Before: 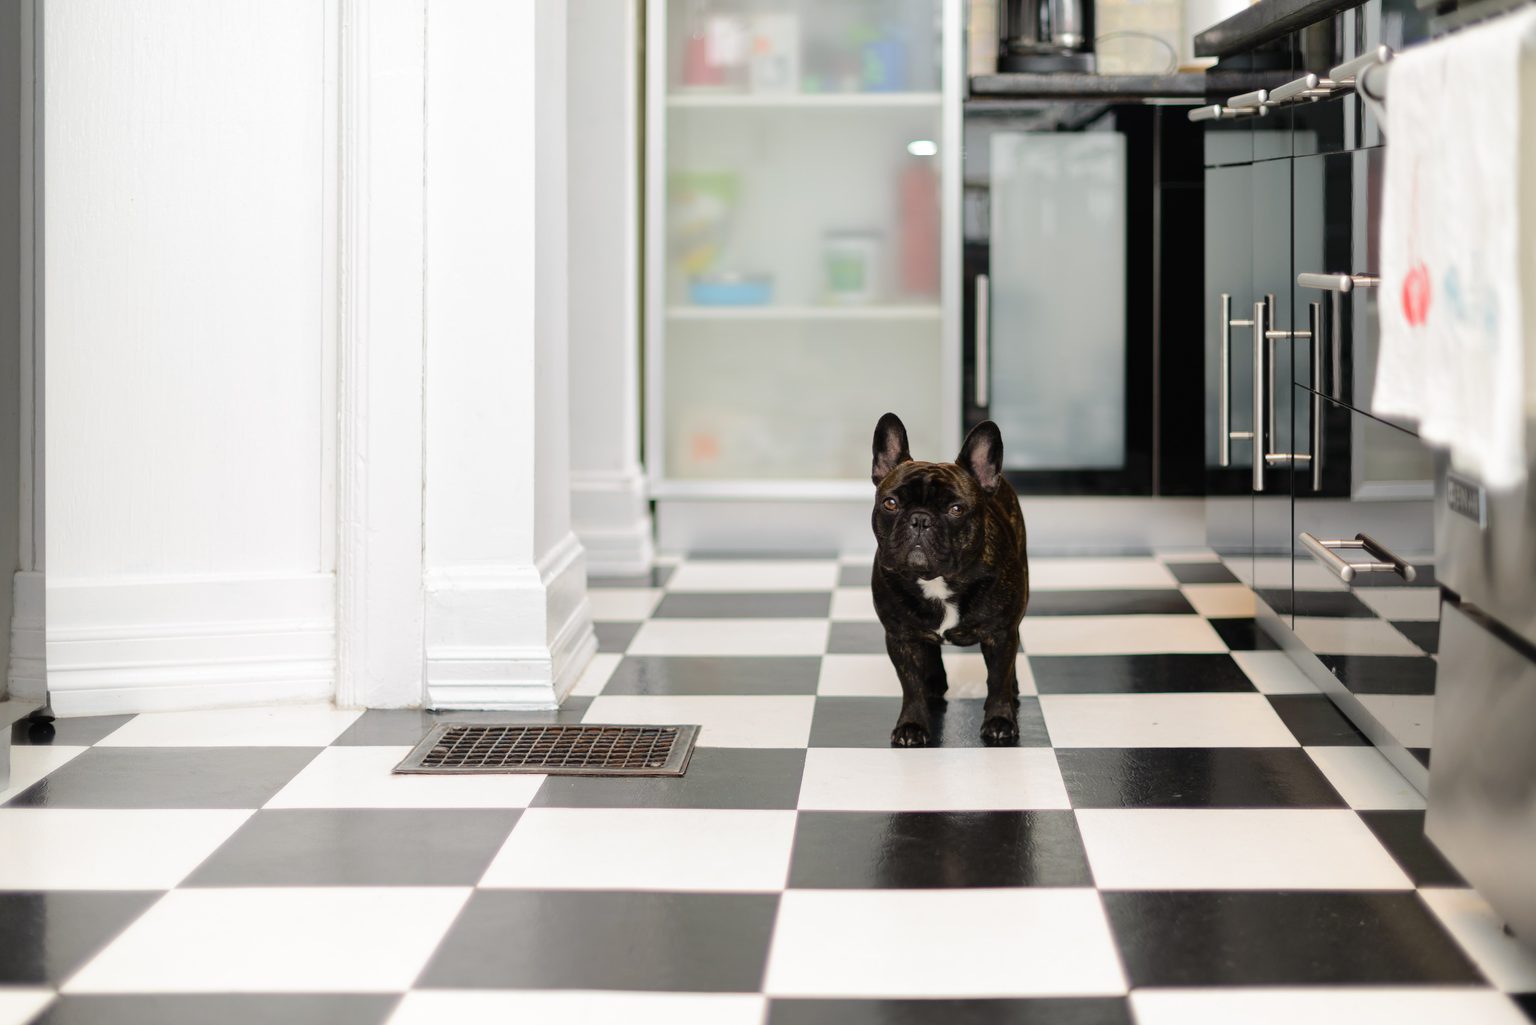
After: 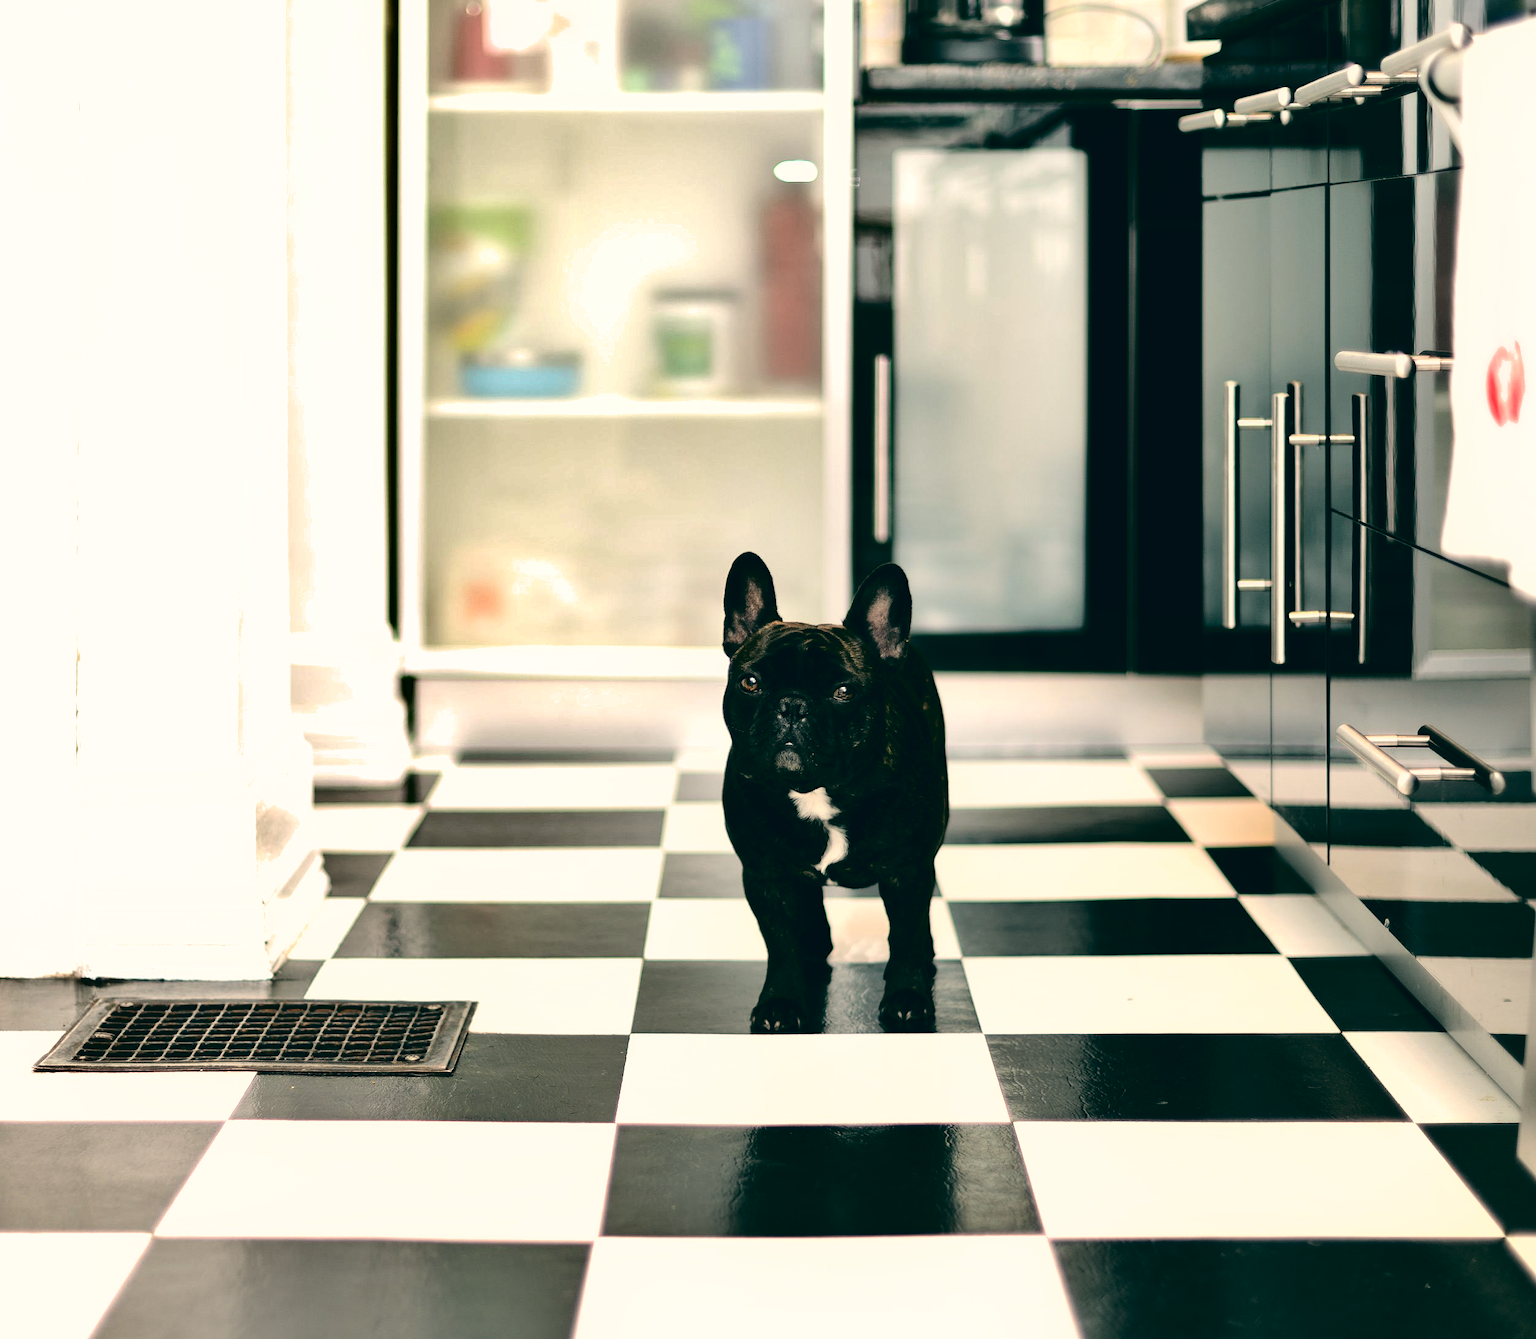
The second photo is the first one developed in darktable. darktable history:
fill light: exposure -2 EV, width 8.6
shadows and highlights: radius 108.52, shadows 23.73, highlights -59.32, low approximation 0.01, soften with gaussian
crop and rotate: left 24.034%, top 2.838%, right 6.406%, bottom 6.299%
color balance: lift [1.005, 0.99, 1.007, 1.01], gamma [1, 0.979, 1.011, 1.021], gain [0.923, 1.098, 1.025, 0.902], input saturation 90.45%, contrast 7.73%, output saturation 105.91%
tone equalizer: -8 EV -0.75 EV, -7 EV -0.7 EV, -6 EV -0.6 EV, -5 EV -0.4 EV, -3 EV 0.4 EV, -2 EV 0.6 EV, -1 EV 0.7 EV, +0 EV 0.75 EV, edges refinement/feathering 500, mask exposure compensation -1.57 EV, preserve details no
